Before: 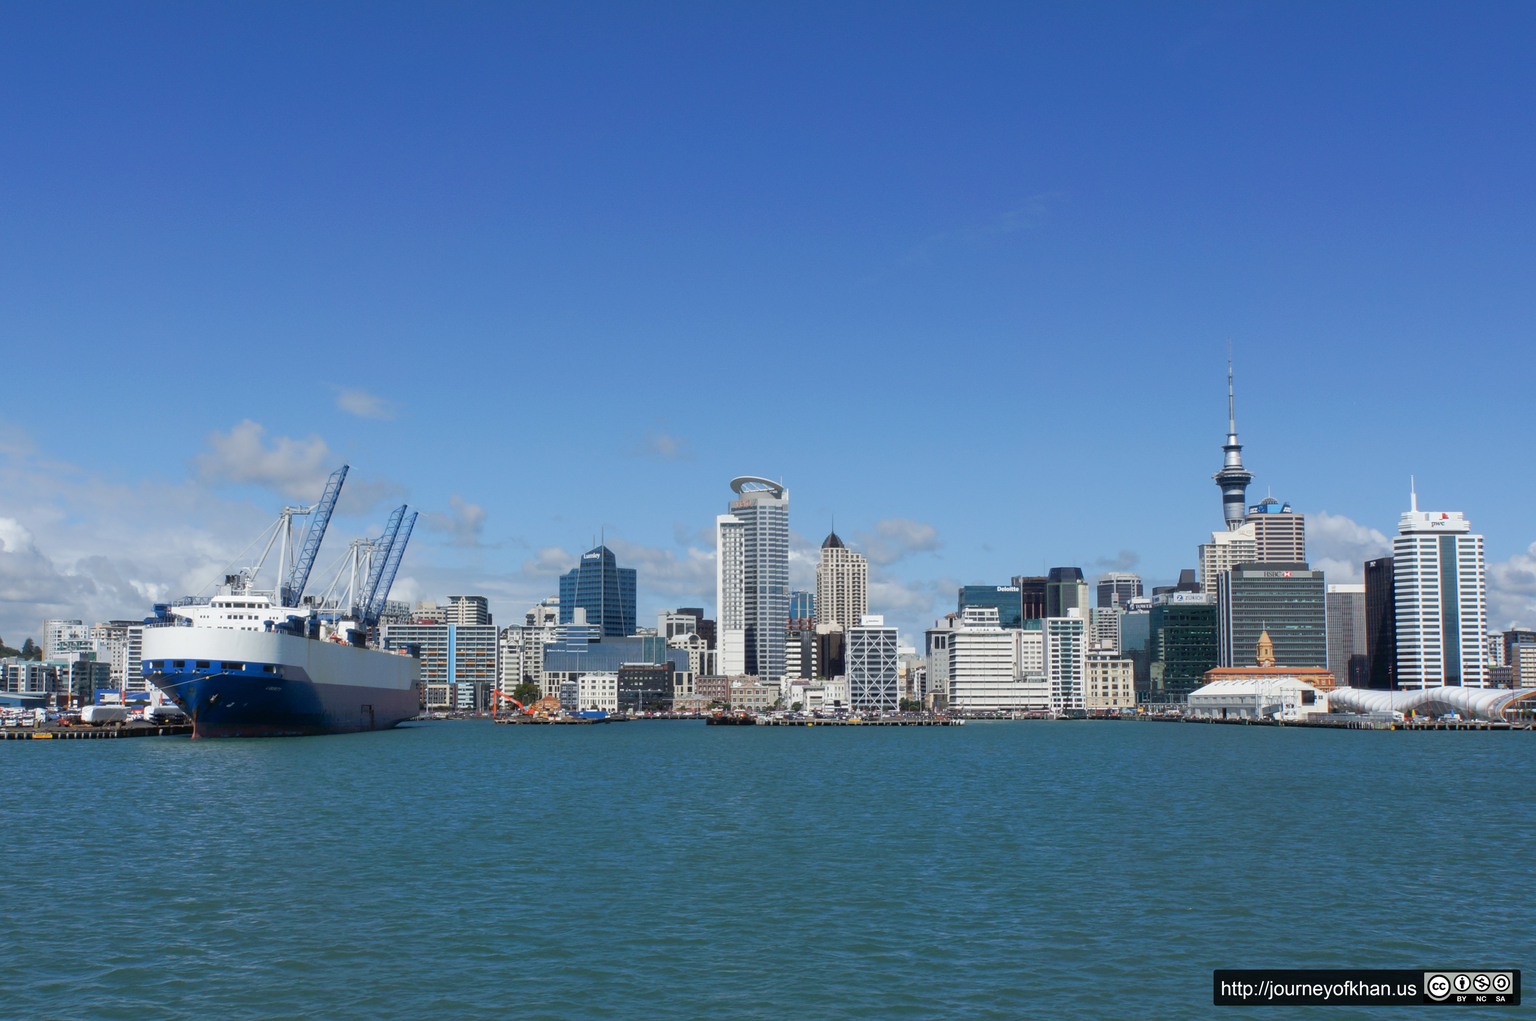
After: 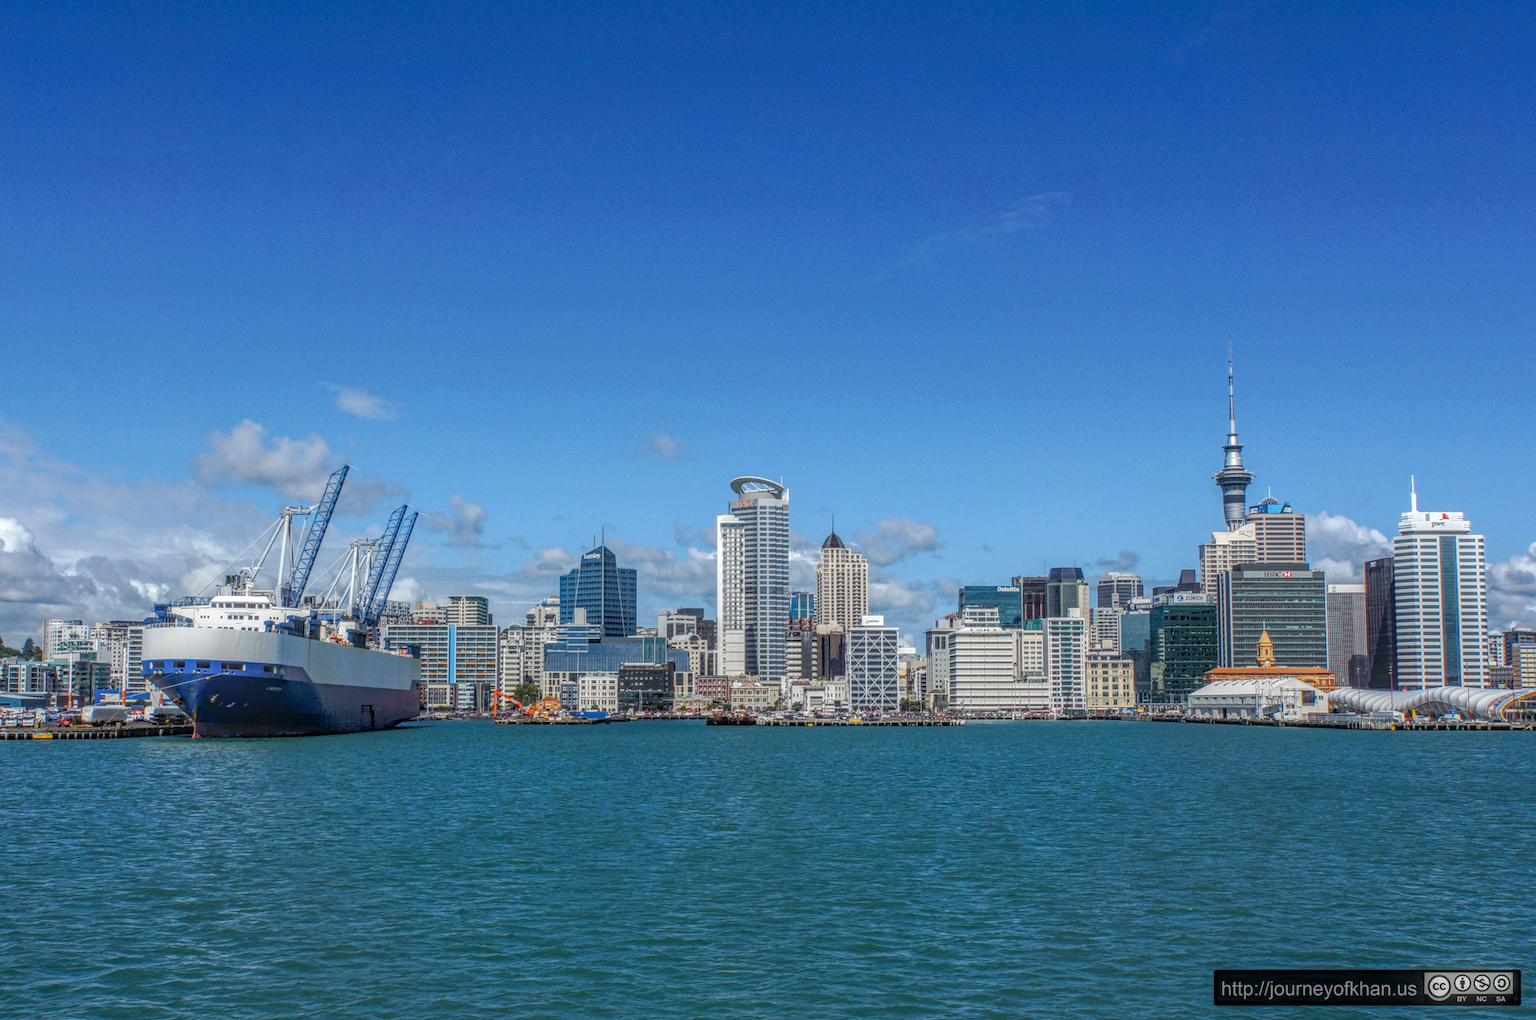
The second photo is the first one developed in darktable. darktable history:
color balance rgb: perceptual saturation grading › global saturation 30.944%, perceptual brilliance grading › global brilliance 2.728%
local contrast: highlights 4%, shadows 6%, detail 199%, midtone range 0.245
haze removal: strength 0.293, distance 0.255, compatibility mode true, adaptive false
contrast brightness saturation: saturation -0.172
